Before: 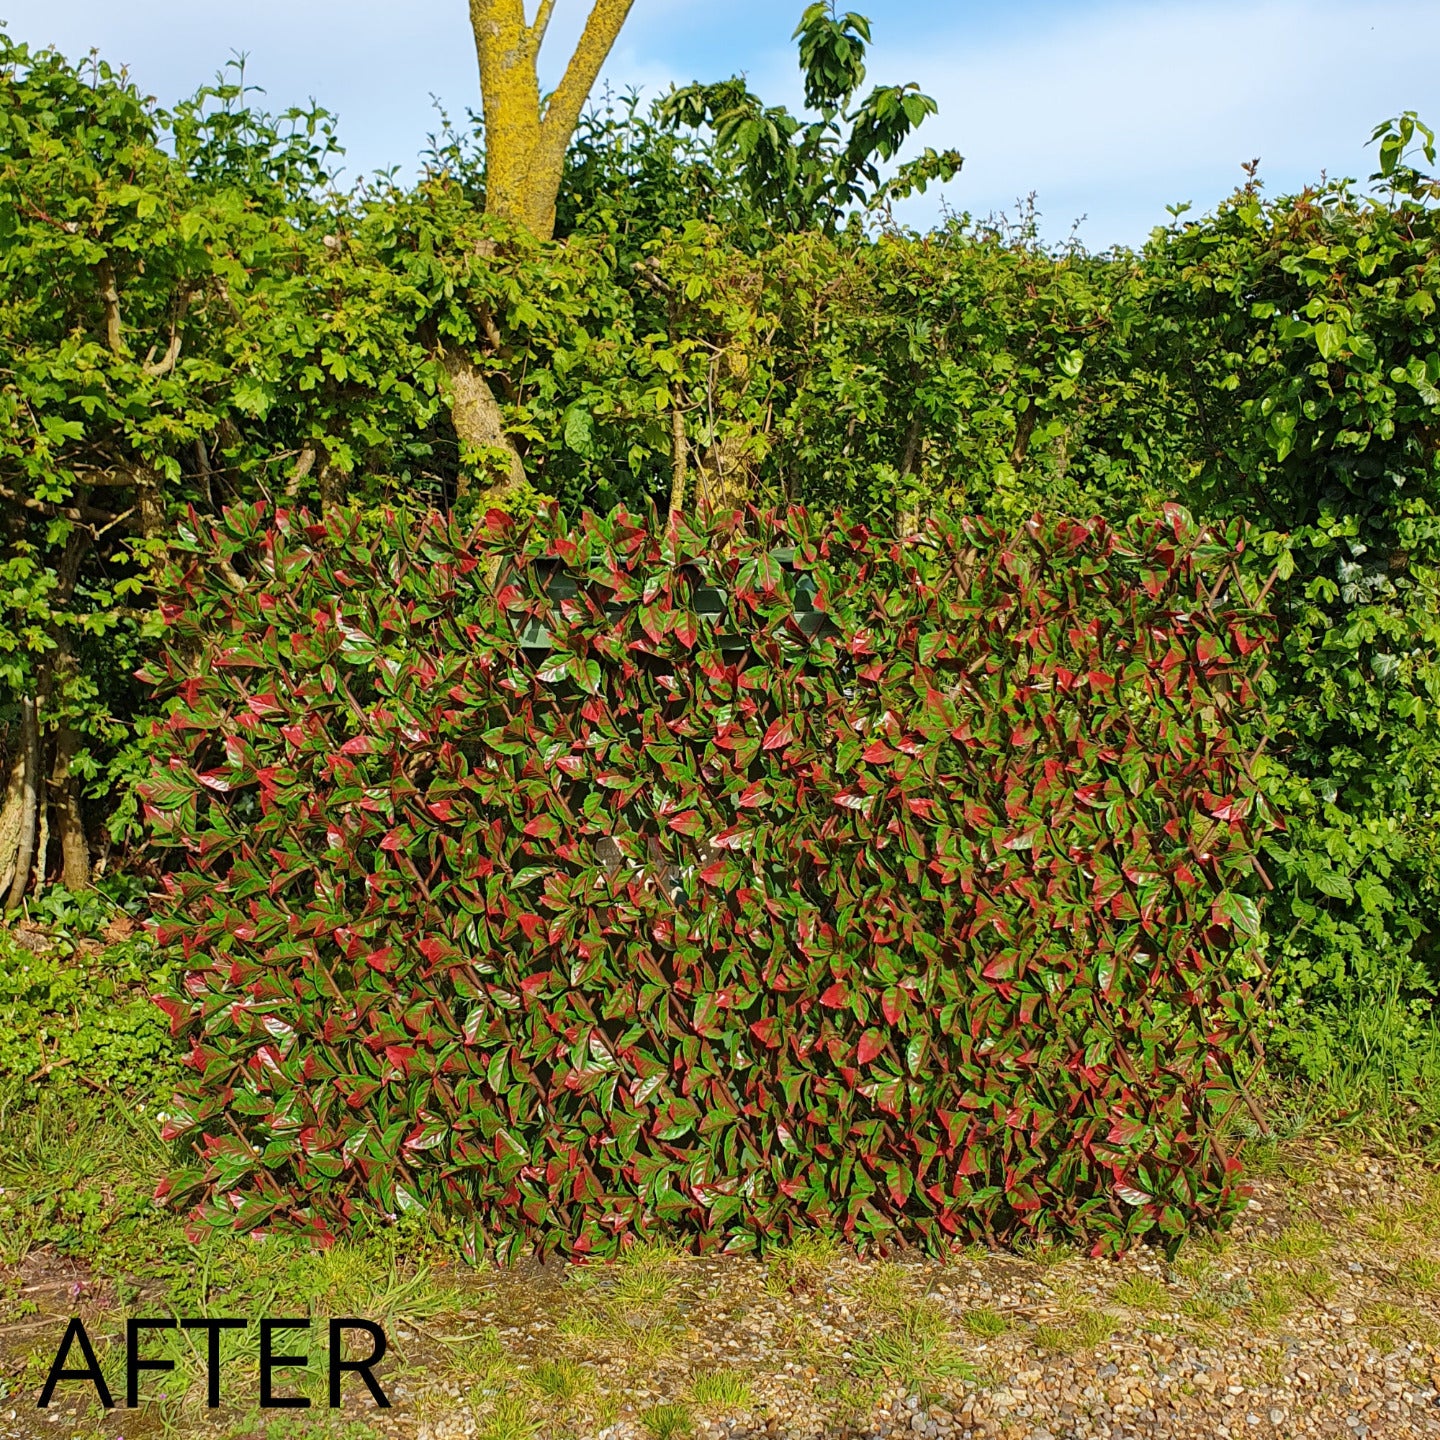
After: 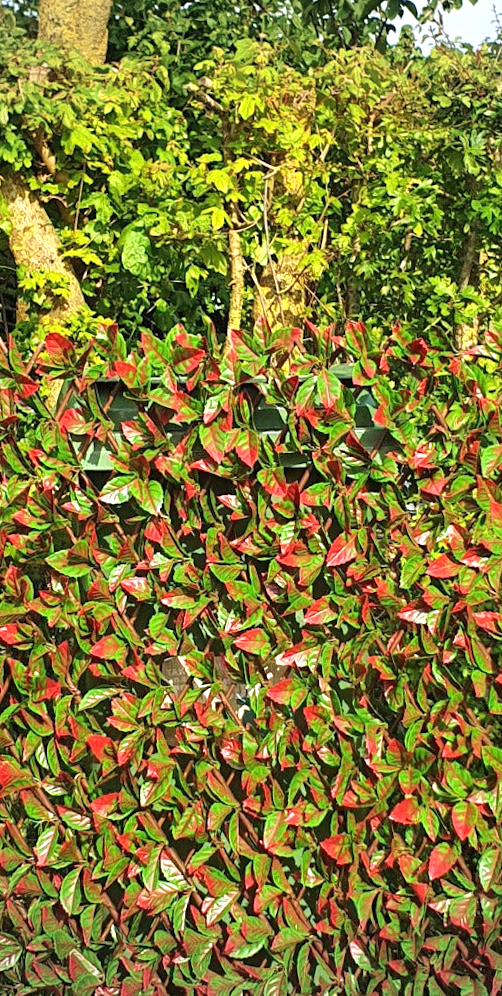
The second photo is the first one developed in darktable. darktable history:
rotate and perspective: rotation -1.32°, lens shift (horizontal) -0.031, crop left 0.015, crop right 0.985, crop top 0.047, crop bottom 0.982
vignetting: on, module defaults
crop and rotate: left 29.476%, top 10.214%, right 35.32%, bottom 17.333%
exposure: black level correction 0, exposure 0.9 EV, compensate highlight preservation false
